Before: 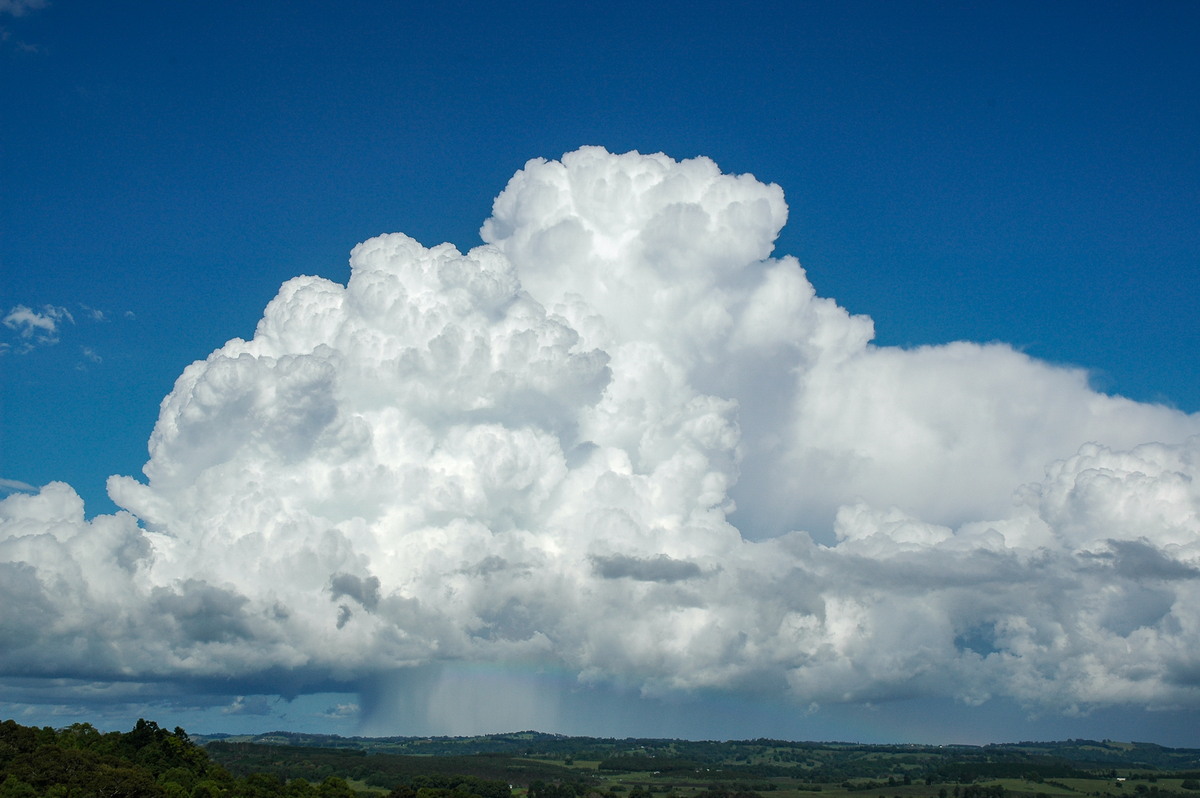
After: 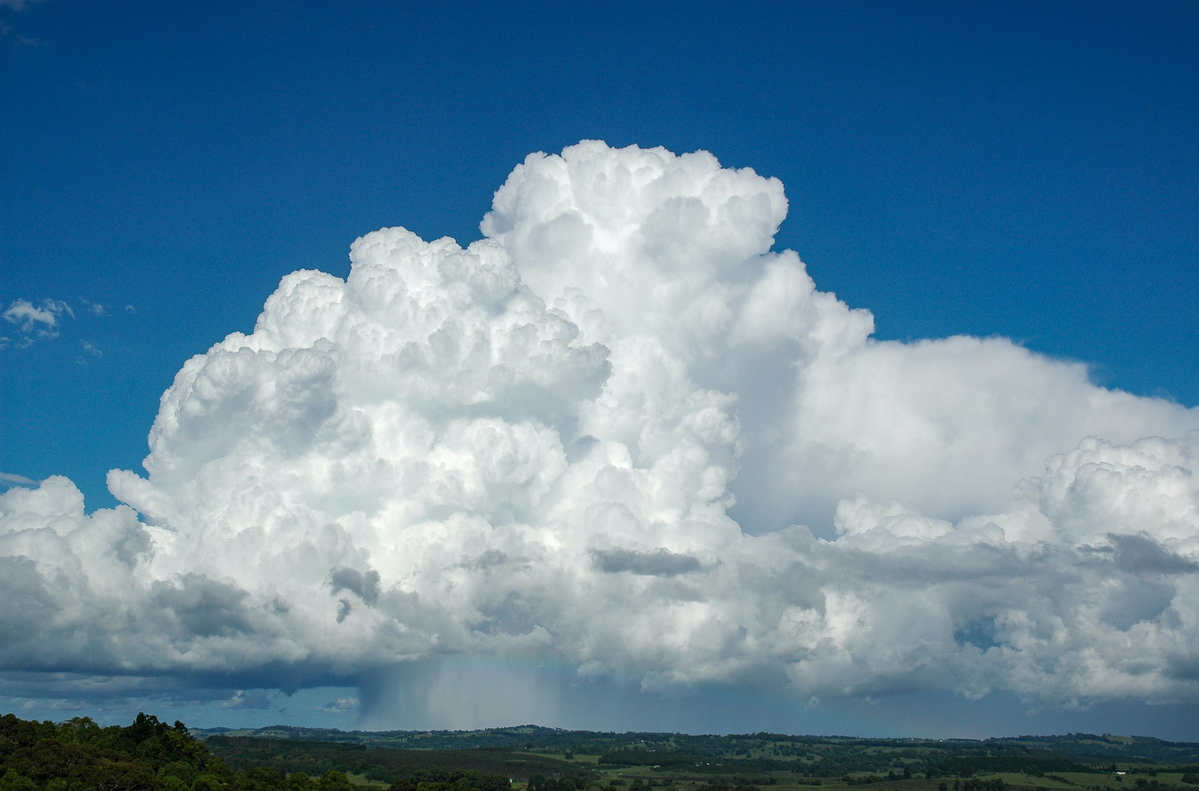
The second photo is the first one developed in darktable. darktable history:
crop: top 0.813%, right 0.083%
